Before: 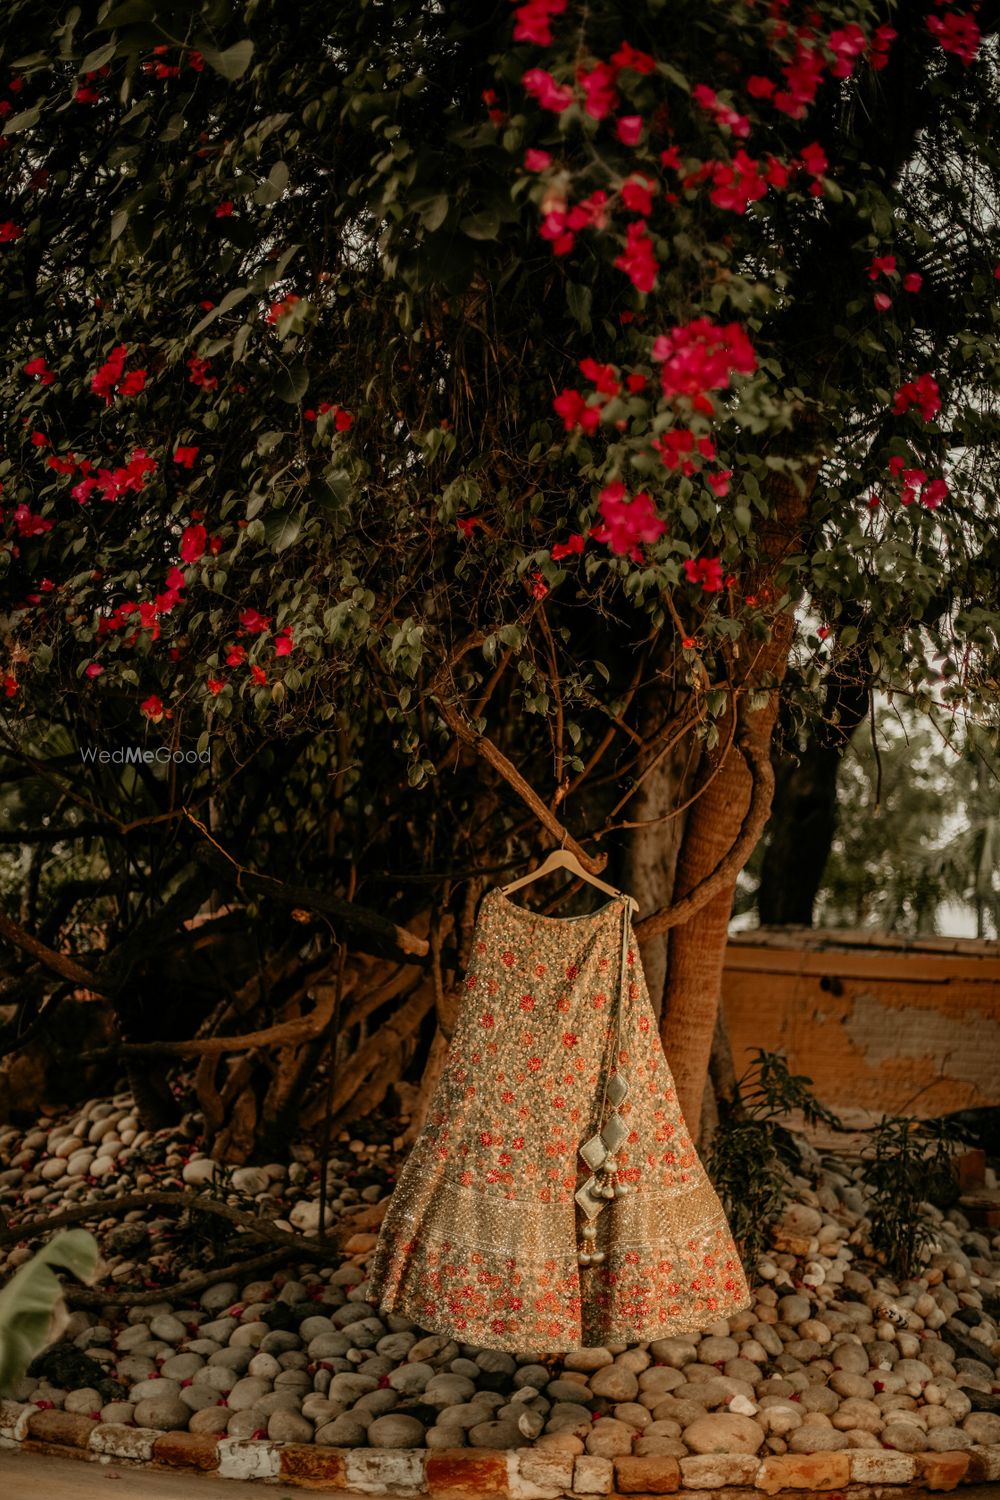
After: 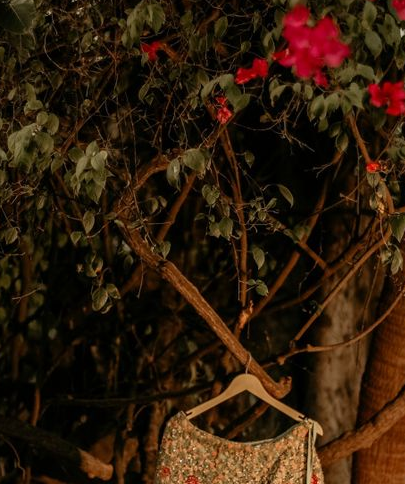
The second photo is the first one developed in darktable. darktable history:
crop: left 31.637%, top 31.776%, right 27.801%, bottom 35.895%
